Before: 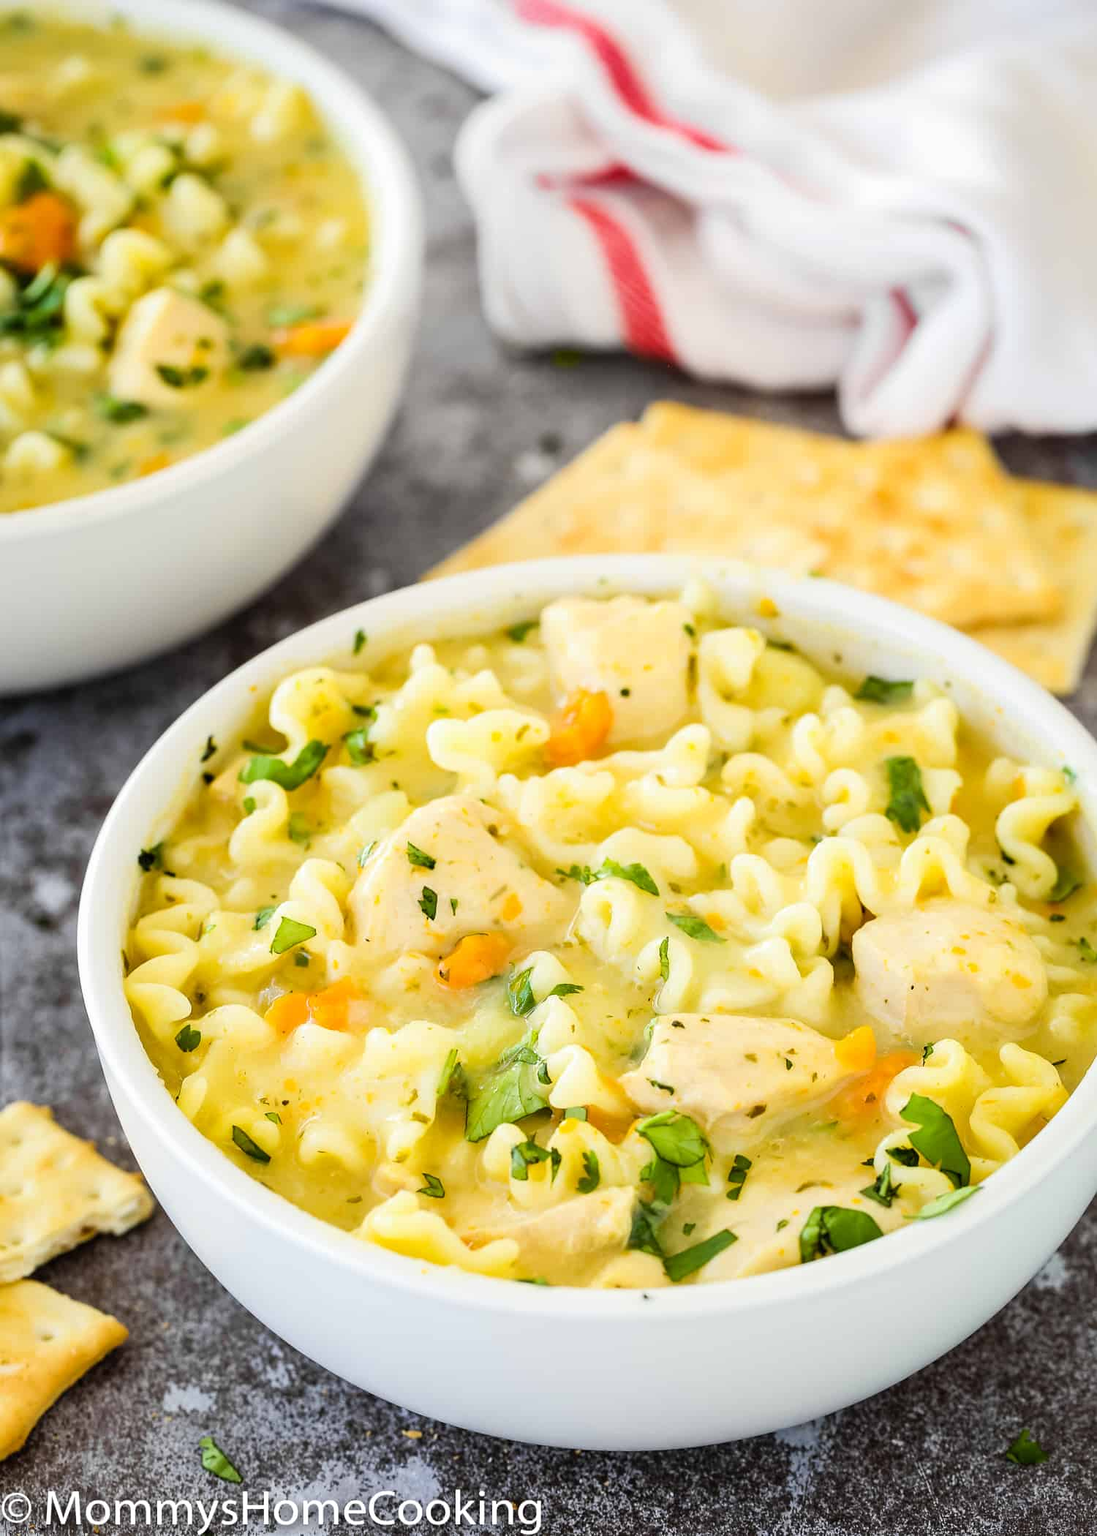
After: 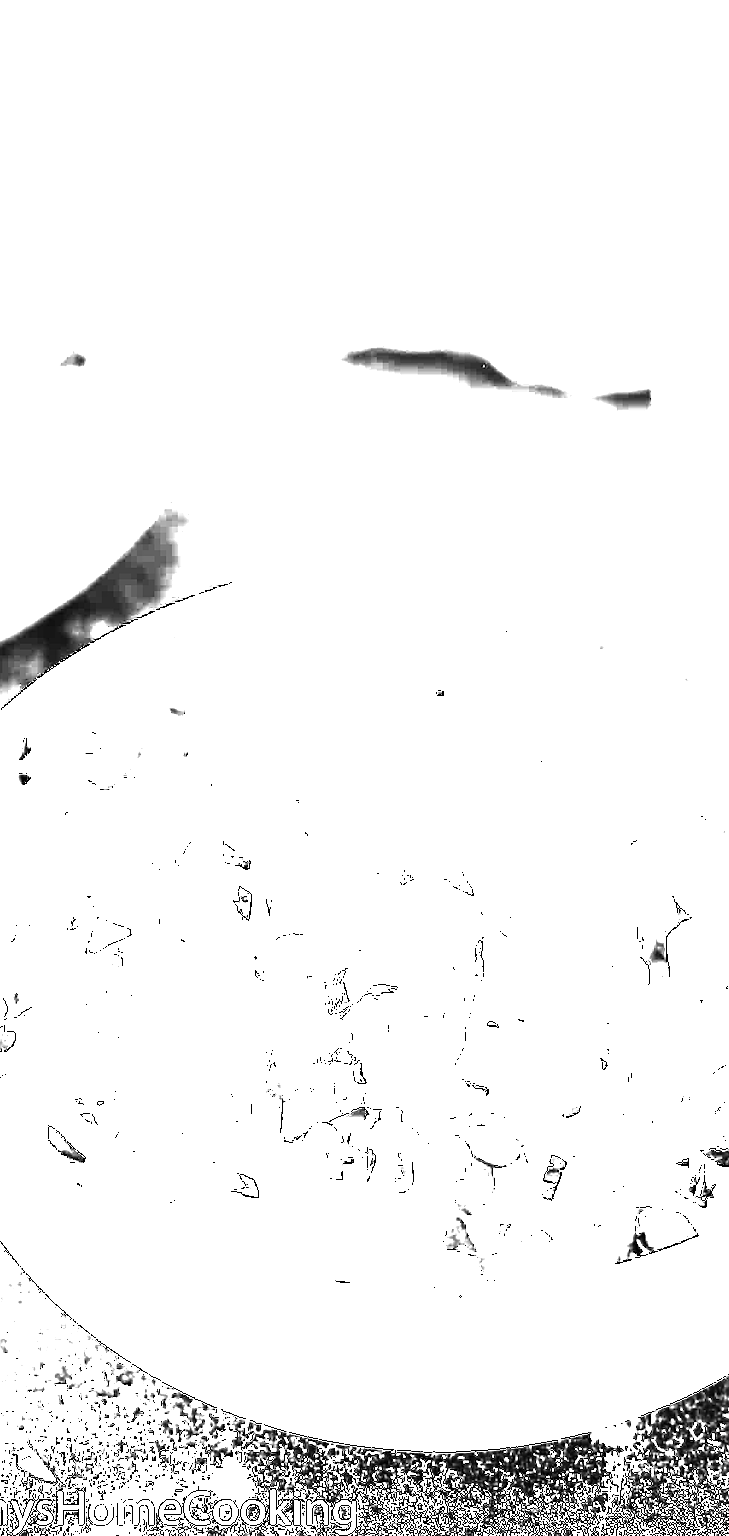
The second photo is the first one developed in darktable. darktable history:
exposure: black level correction 0, exposure 4 EV, compensate exposure bias true, compensate highlight preservation false
sharpen: on, module defaults
monochrome: on, module defaults
contrast brightness saturation: contrast 0.02, brightness -1, saturation -1
crop: left 16.899%, right 16.556%
